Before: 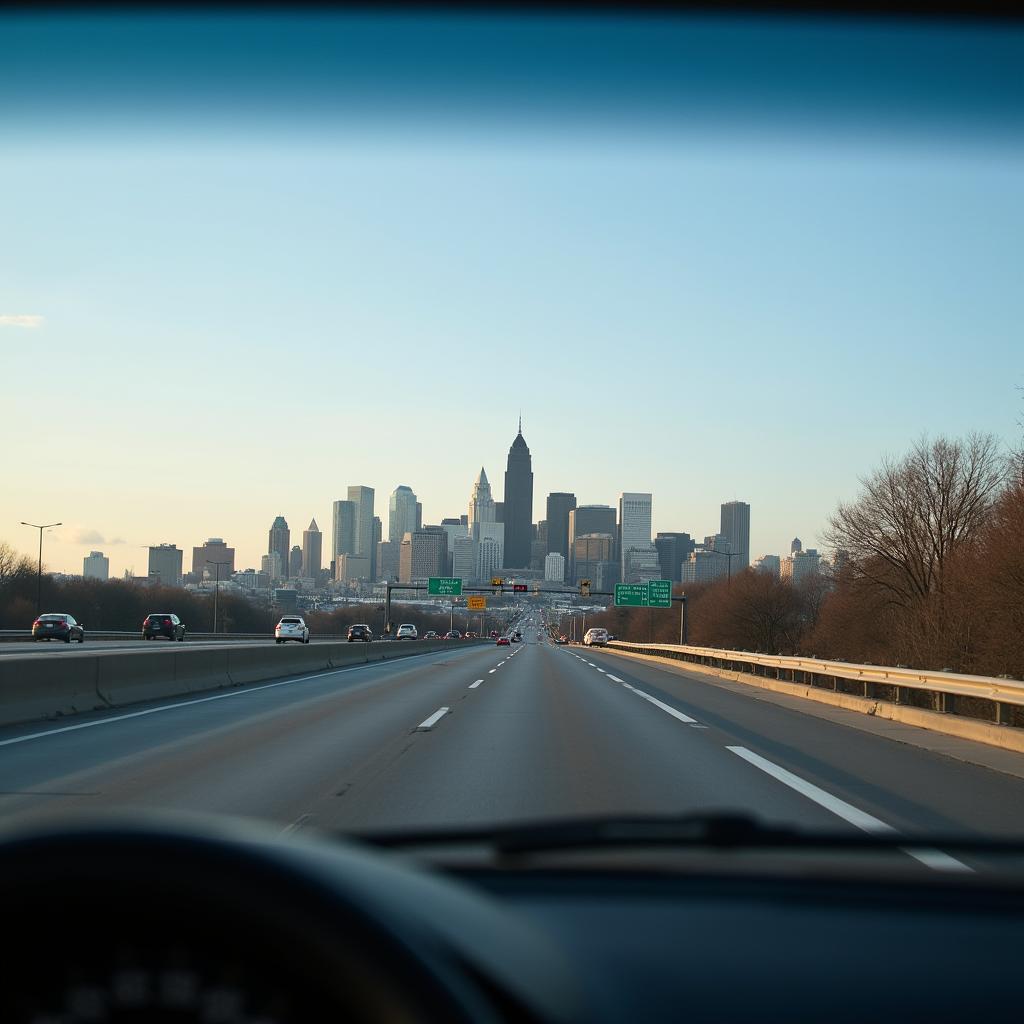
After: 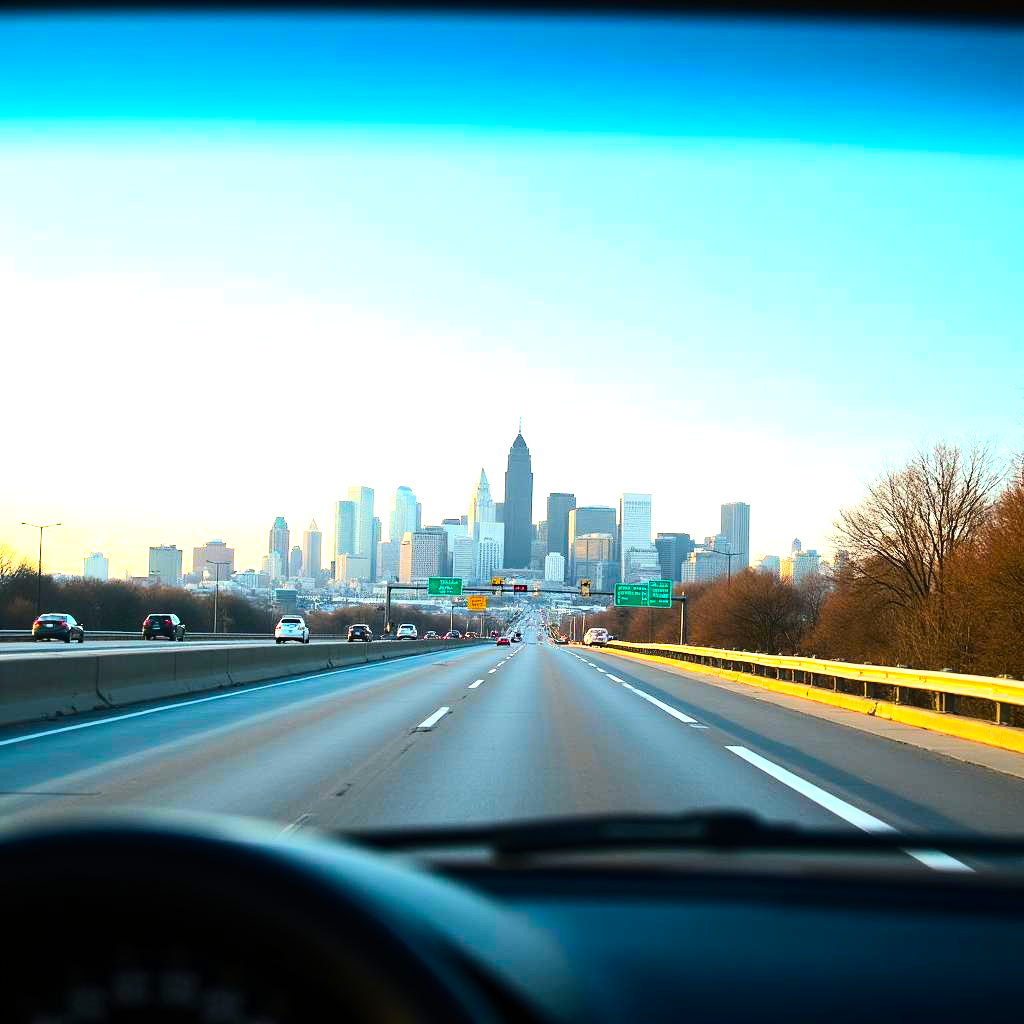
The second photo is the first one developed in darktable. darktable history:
color balance rgb: linear chroma grading › global chroma 18.619%, perceptual saturation grading › global saturation 36.481%, perceptual brilliance grading › global brilliance -4.2%, perceptual brilliance grading › highlights 24.477%, perceptual brilliance grading › mid-tones 6.876%, perceptual brilliance grading › shadows -4.727%, global vibrance 19.357%
tone equalizer: -7 EV 0.15 EV, -6 EV 0.635 EV, -5 EV 1.11 EV, -4 EV 1.34 EV, -3 EV 1.14 EV, -2 EV 0.6 EV, -1 EV 0.16 EV, edges refinement/feathering 500, mask exposure compensation -1.57 EV, preserve details no
